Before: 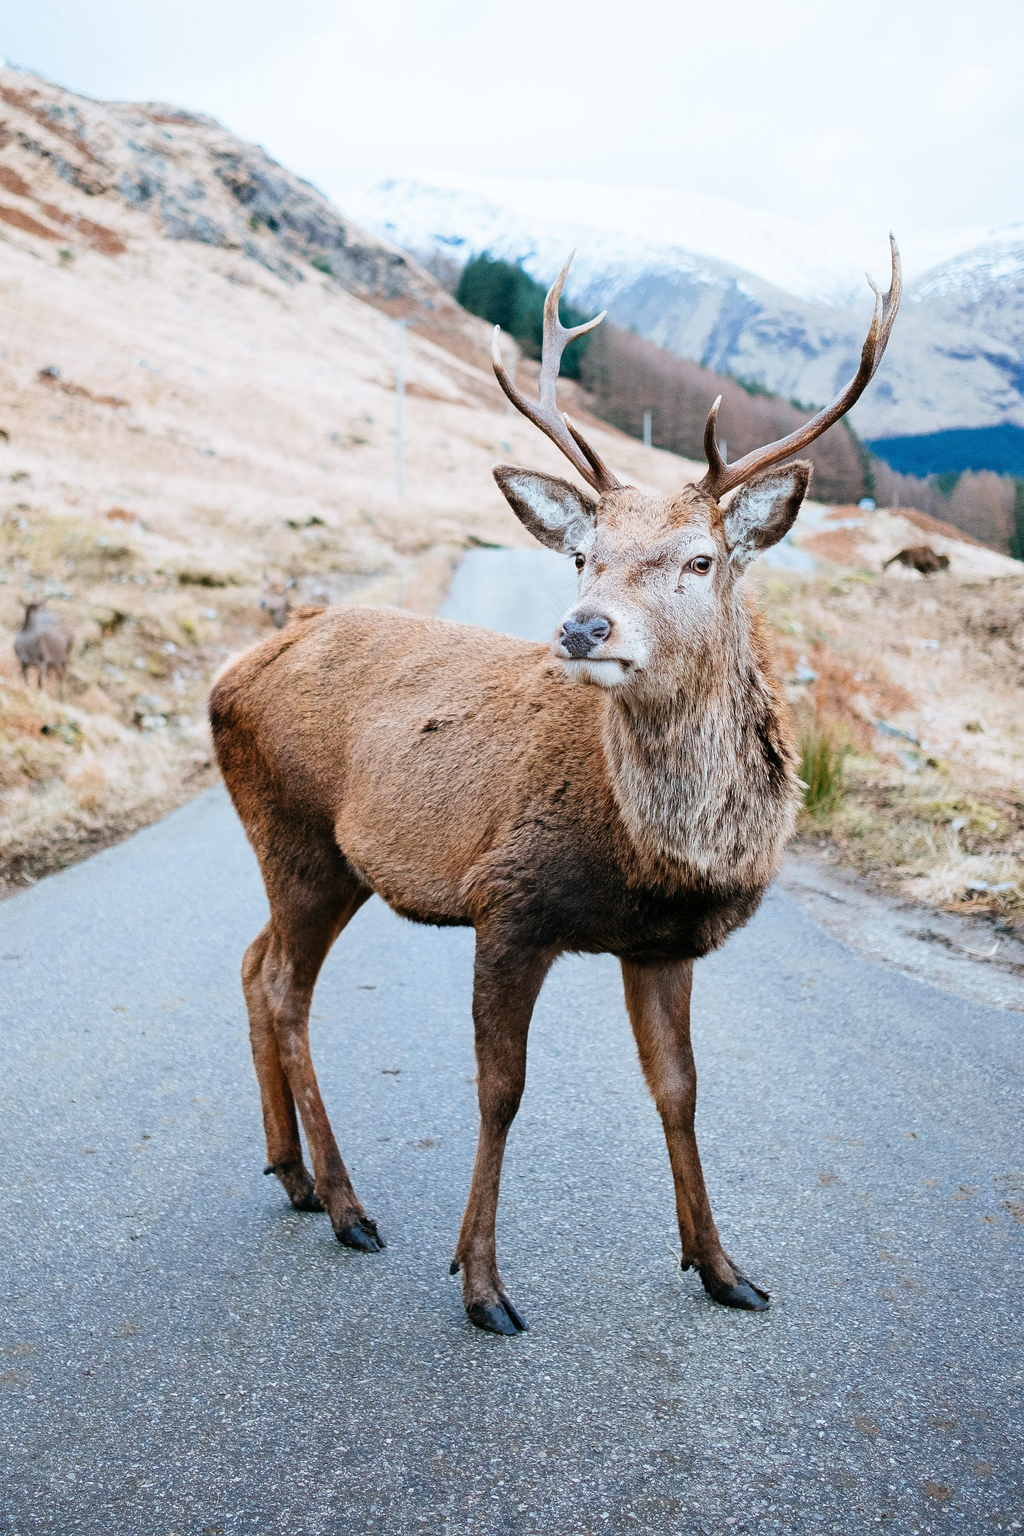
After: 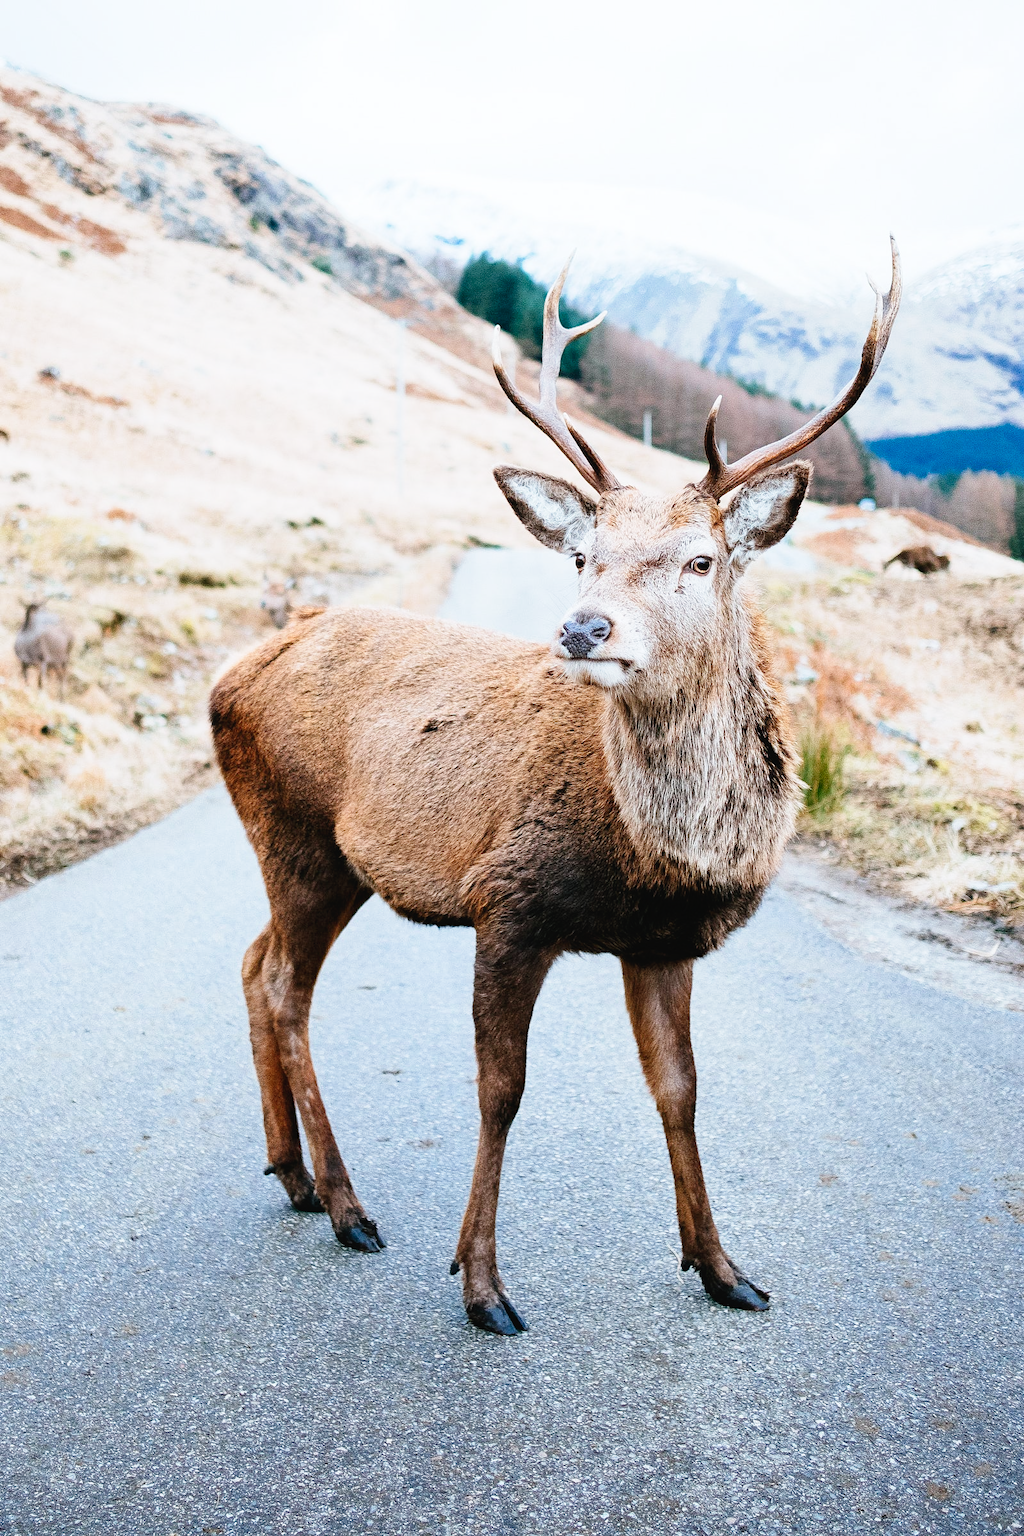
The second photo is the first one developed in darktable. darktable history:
tone curve: curves: ch0 [(0, 0.024) (0.049, 0.038) (0.176, 0.162) (0.311, 0.337) (0.416, 0.471) (0.565, 0.658) (0.817, 0.911) (1, 1)]; ch1 [(0, 0) (0.339, 0.358) (0.445, 0.439) (0.476, 0.47) (0.504, 0.504) (0.53, 0.511) (0.557, 0.558) (0.627, 0.664) (0.728, 0.786) (1, 1)]; ch2 [(0, 0) (0.327, 0.324) (0.417, 0.44) (0.46, 0.453) (0.502, 0.504) (0.526, 0.52) (0.549, 0.561) (0.619, 0.657) (0.76, 0.765) (1, 1)], preserve colors none
